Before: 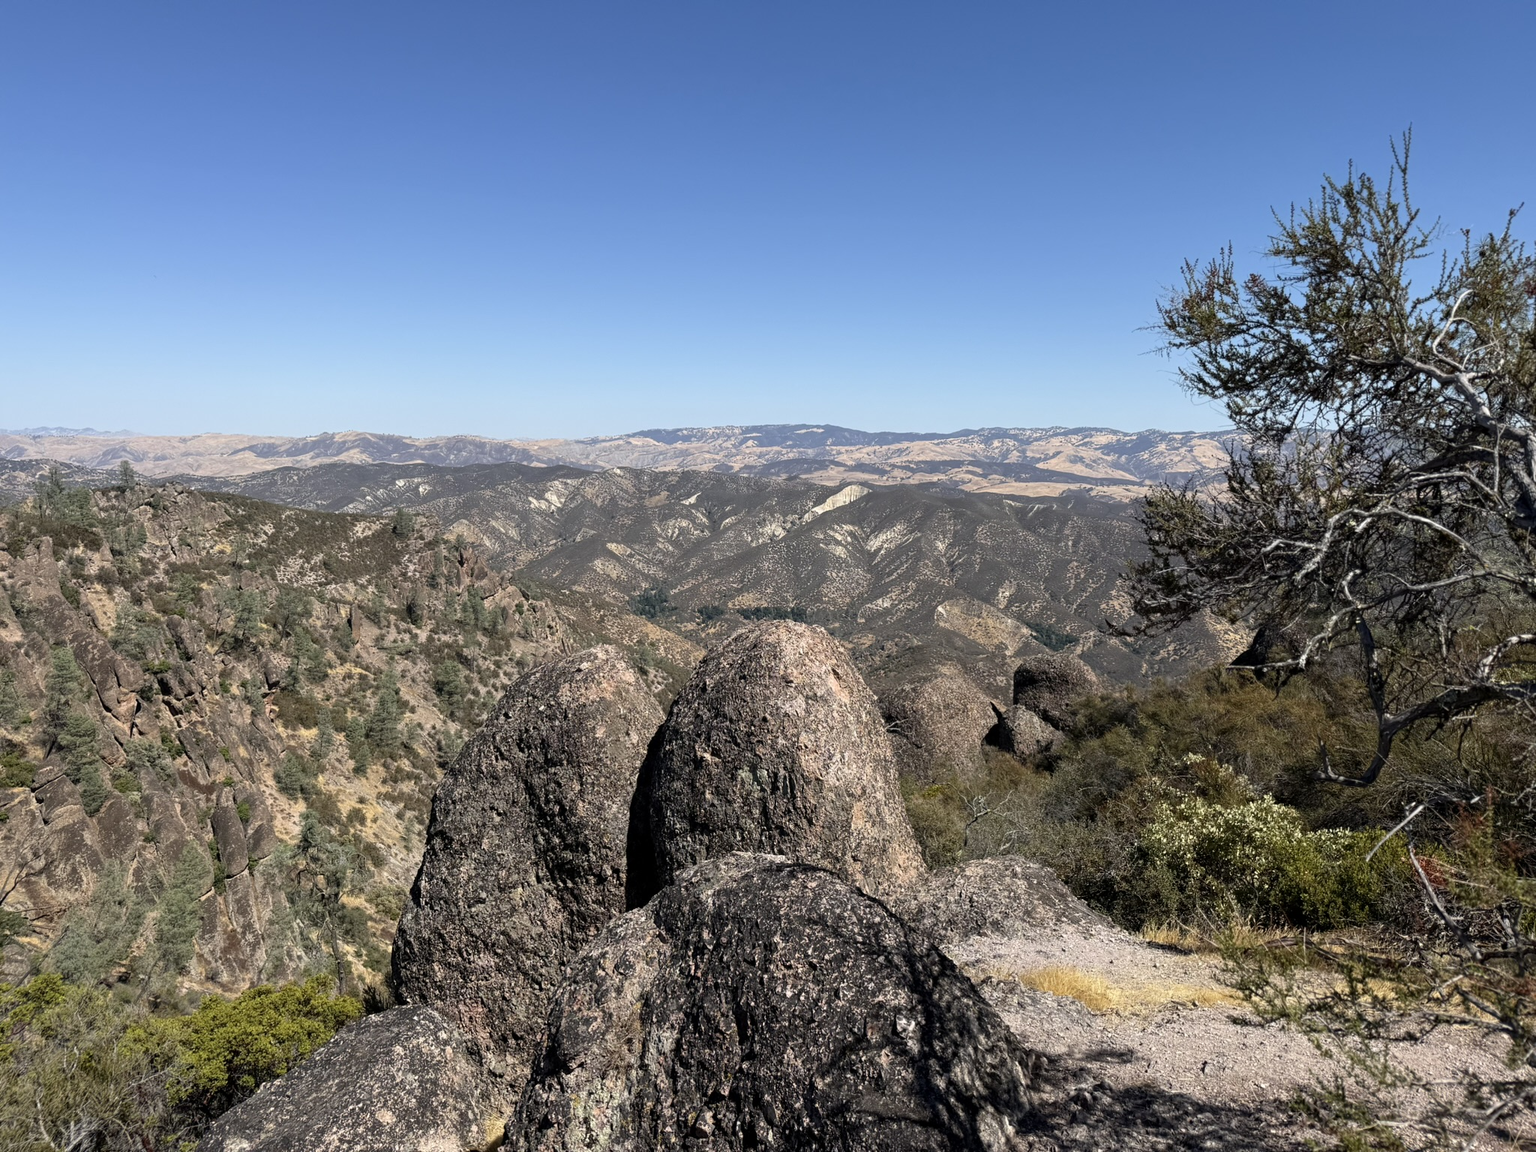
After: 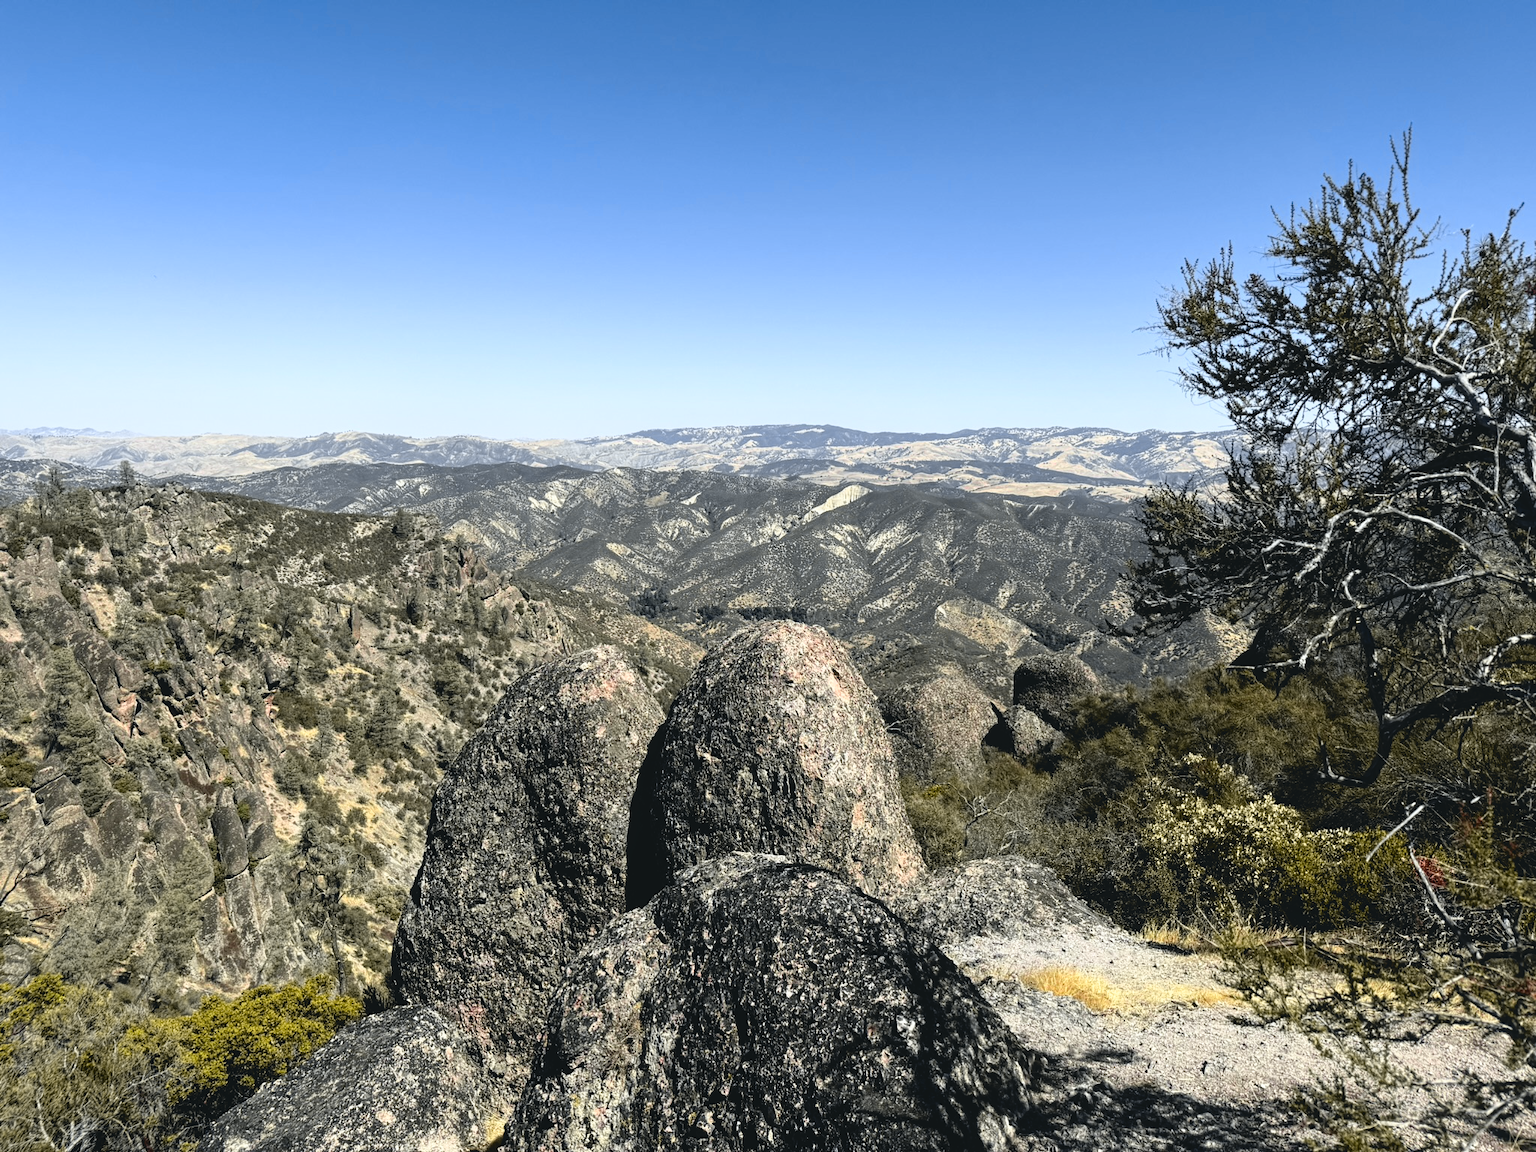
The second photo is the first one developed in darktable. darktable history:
tone curve: curves: ch0 [(0, 0.074) (0.129, 0.136) (0.285, 0.301) (0.689, 0.764) (0.854, 0.926) (0.987, 0.977)]; ch1 [(0, 0) (0.337, 0.249) (0.434, 0.437) (0.485, 0.491) (0.515, 0.495) (0.566, 0.57) (0.625, 0.625) (0.764, 0.806) (1, 1)]; ch2 [(0, 0) (0.314, 0.301) (0.401, 0.411) (0.505, 0.499) (0.54, 0.54) (0.608, 0.613) (0.706, 0.735) (1, 1)], color space Lab, independent channels, preserve colors none
local contrast: highlights 105%, shadows 100%, detail 119%, midtone range 0.2
filmic rgb: black relative exposure -12.83 EV, white relative exposure 2.81 EV, target black luminance 0%, hardness 8.5, latitude 70.66%, contrast 1.133, shadows ↔ highlights balance -0.948%, add noise in highlights 0.098, color science v4 (2020), type of noise poissonian
